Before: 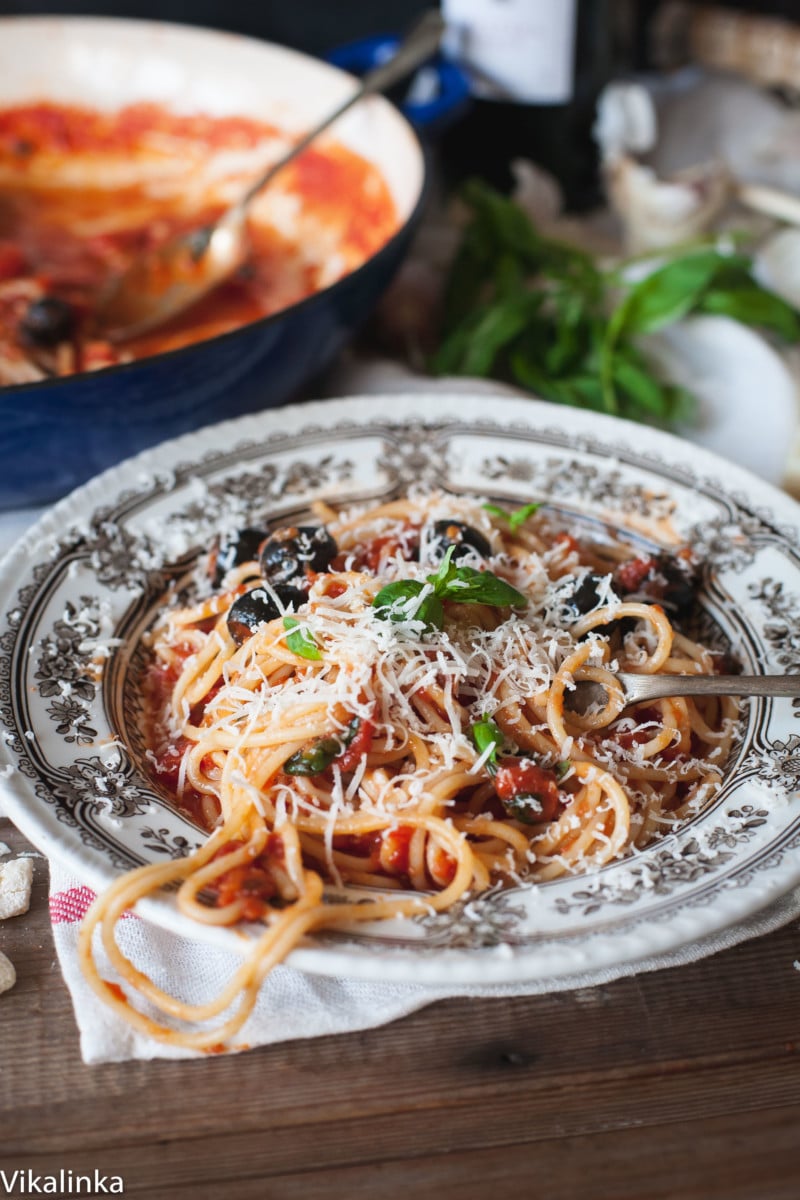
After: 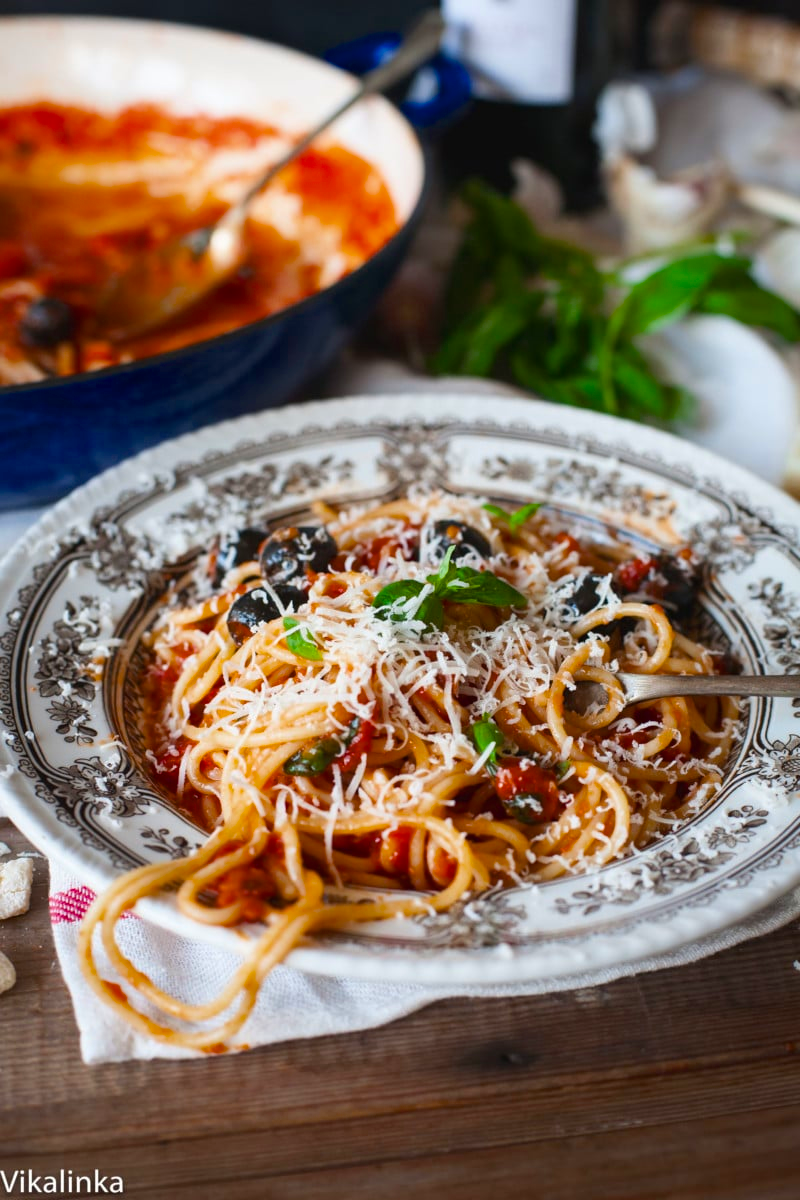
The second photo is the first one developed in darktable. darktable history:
color balance rgb: linear chroma grading › global chroma 14.641%, perceptual saturation grading › global saturation 14.716%, saturation formula JzAzBz (2021)
